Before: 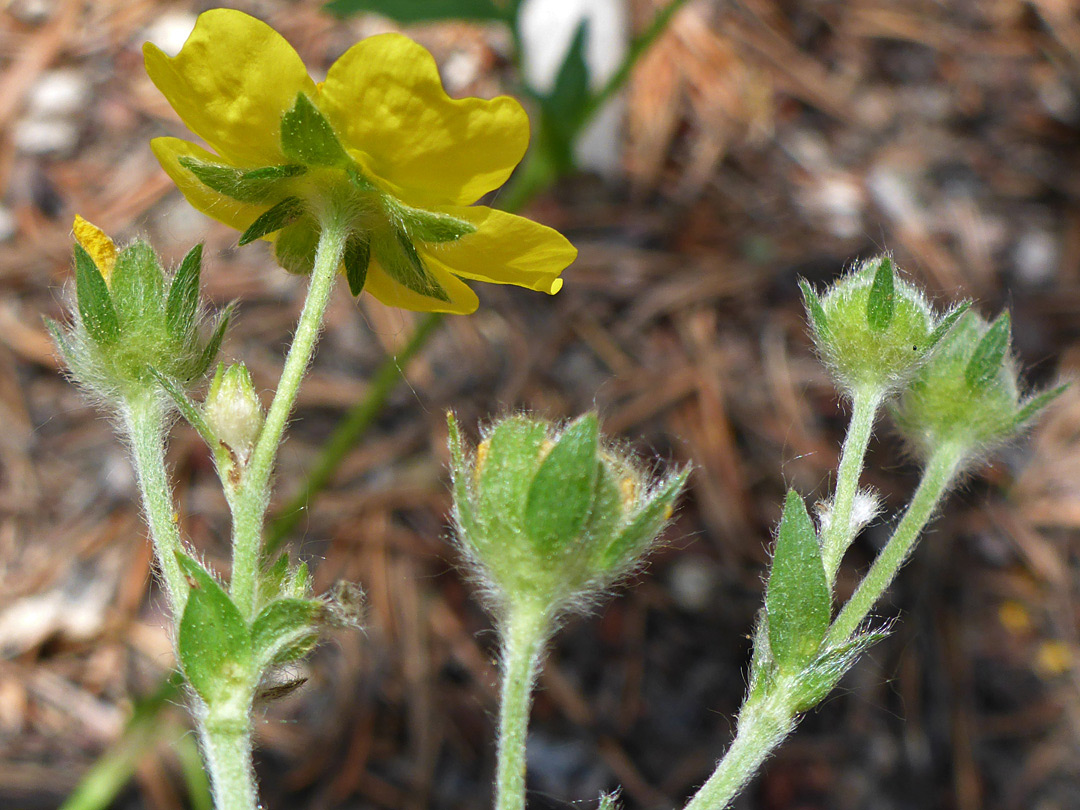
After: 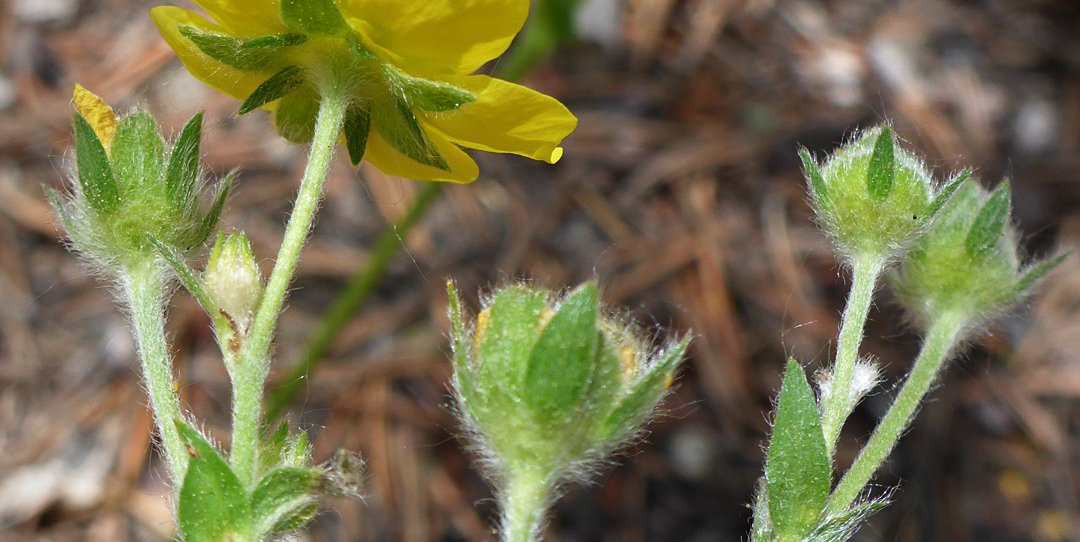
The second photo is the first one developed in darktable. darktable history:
vignetting: unbound false
tone equalizer: smoothing diameter 2.14%, edges refinement/feathering 24.39, mask exposure compensation -1.57 EV, filter diffusion 5
crop: top 16.27%, bottom 16.778%
